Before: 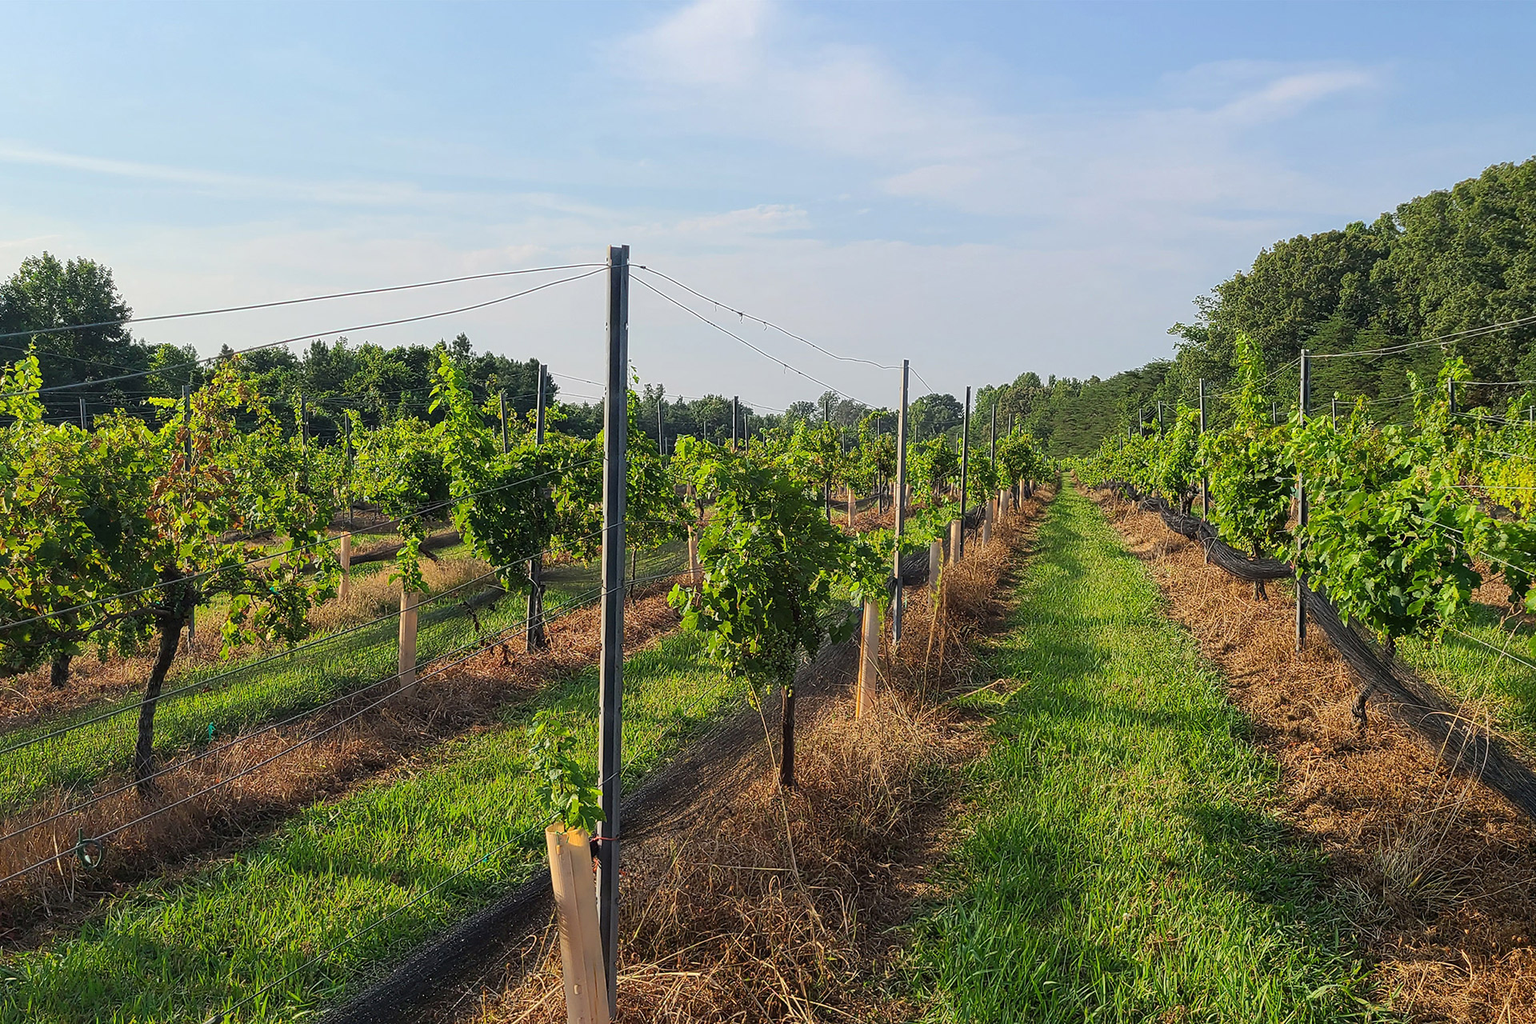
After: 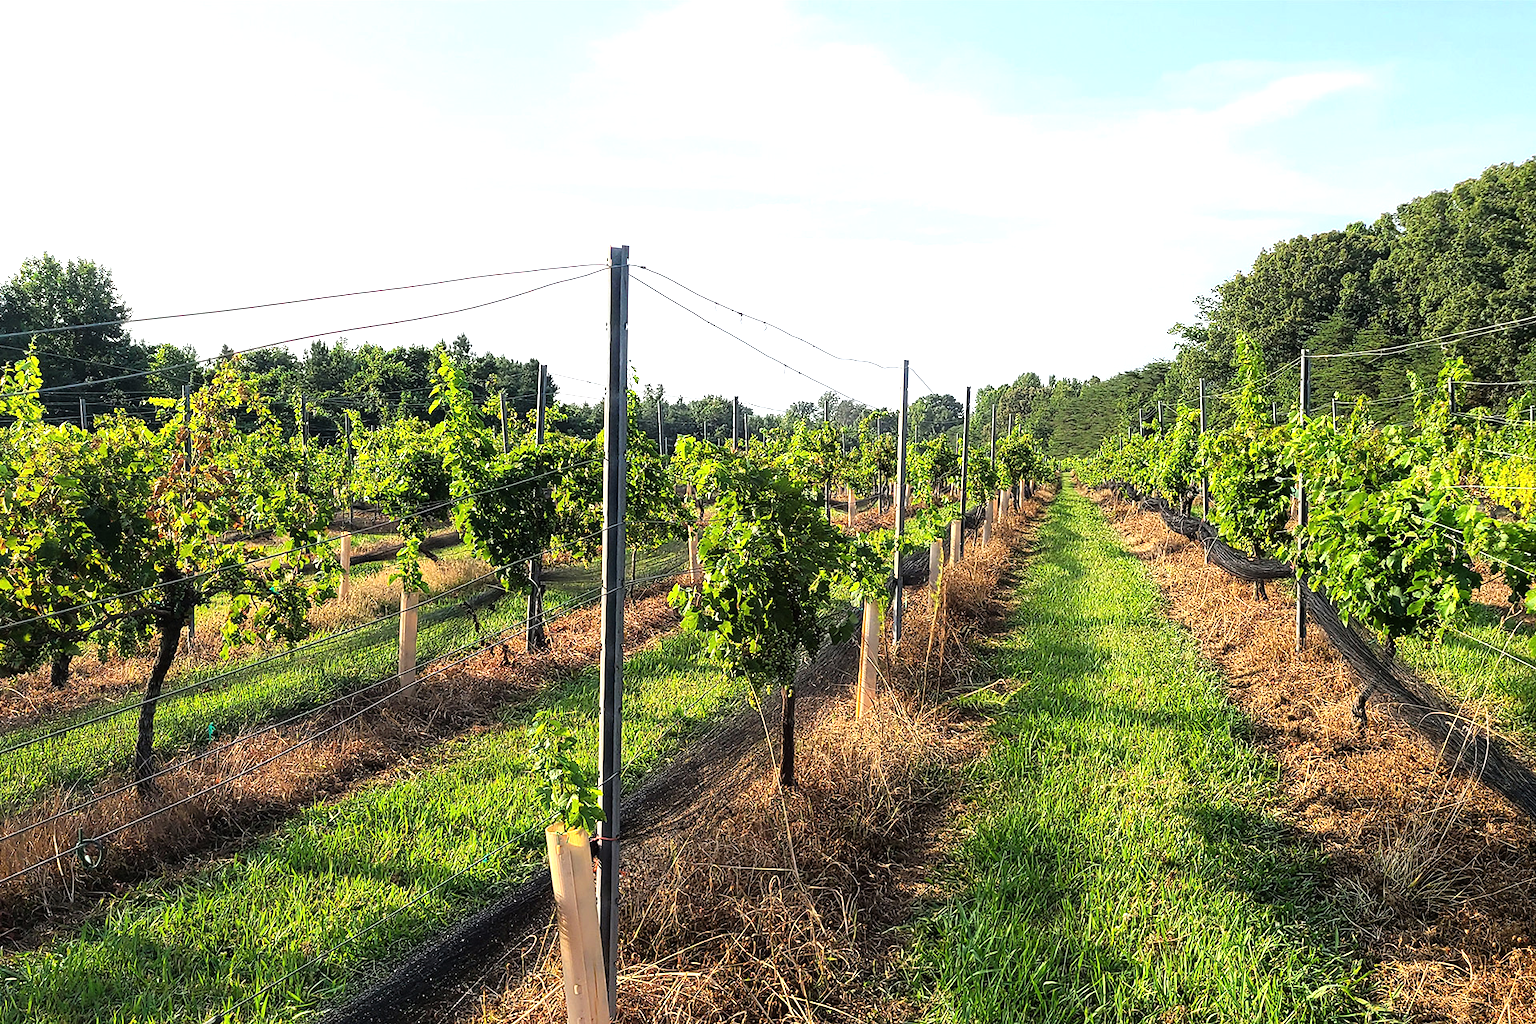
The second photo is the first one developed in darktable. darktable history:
tone equalizer: -8 EV -1.07 EV, -7 EV -1.02 EV, -6 EV -0.872 EV, -5 EV -0.576 EV, -3 EV 0.579 EV, -2 EV 0.851 EV, -1 EV 0.987 EV, +0 EV 1.08 EV
